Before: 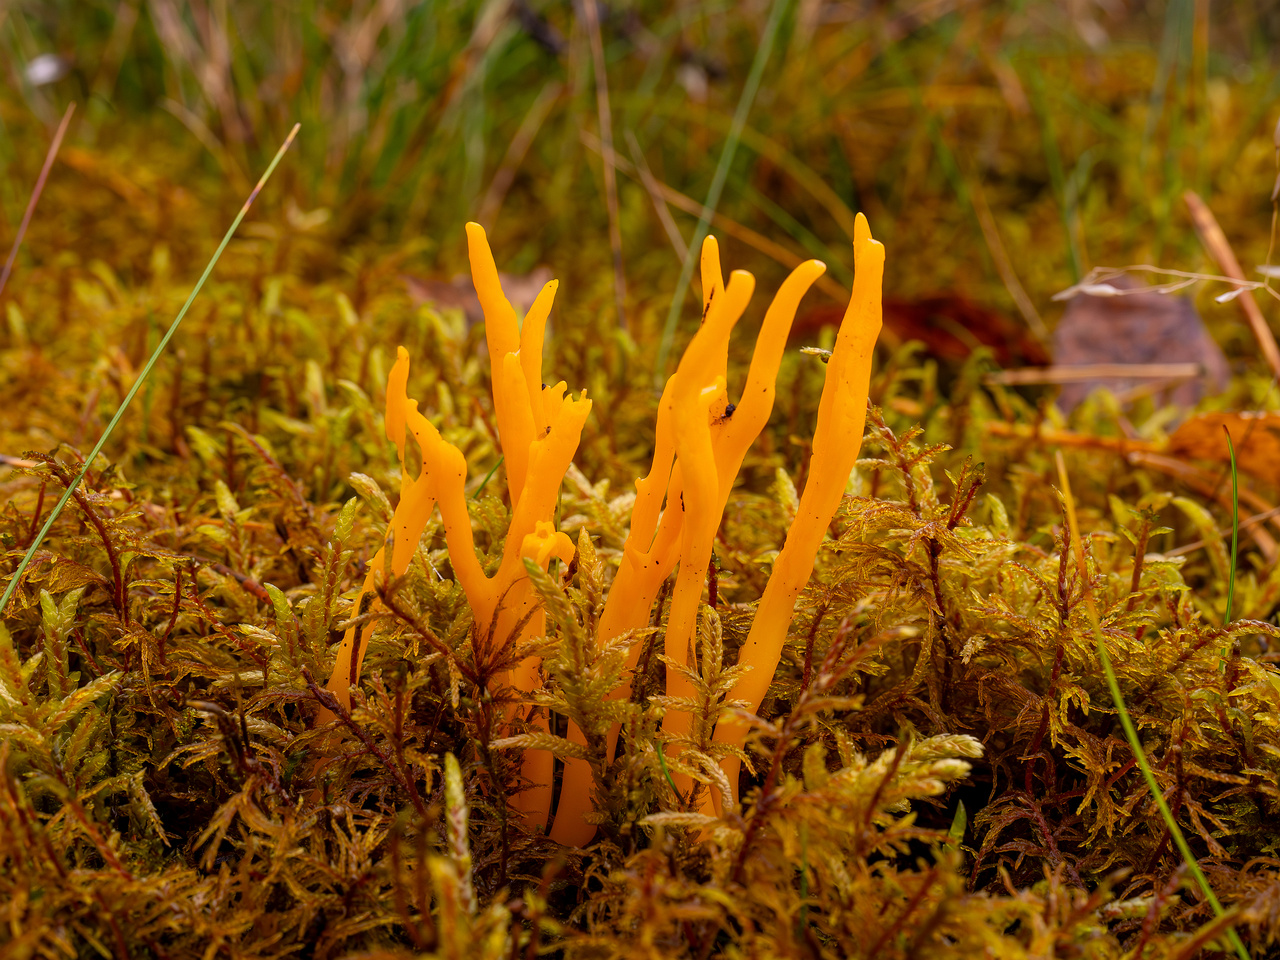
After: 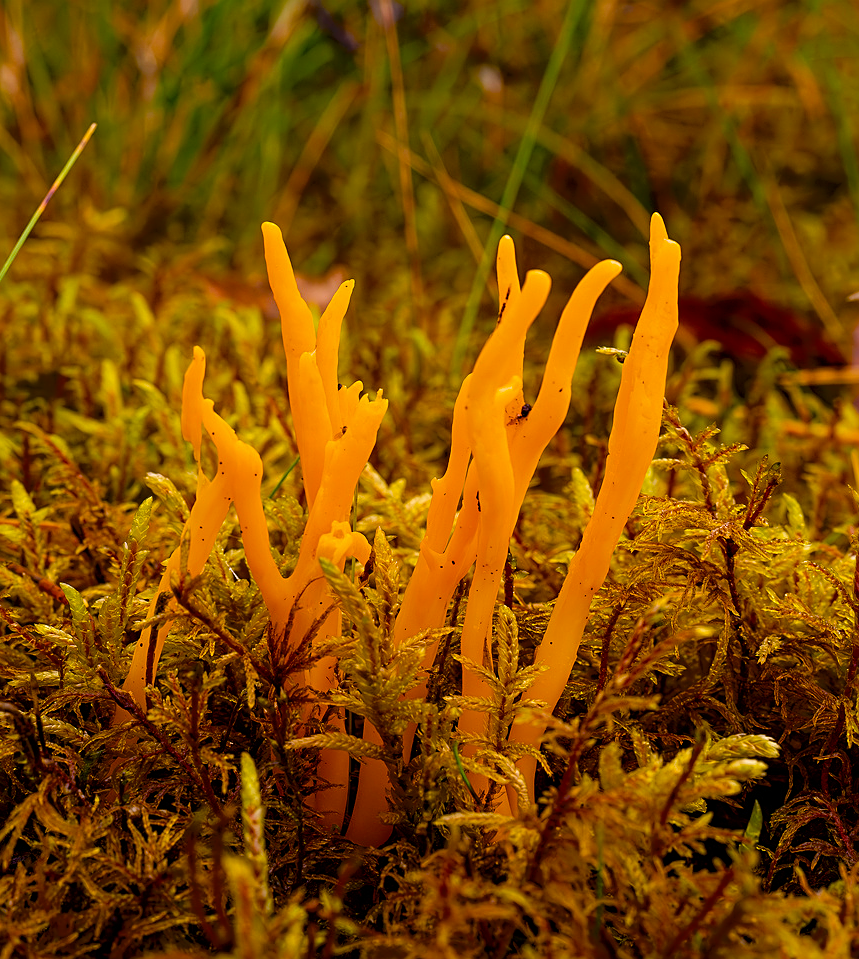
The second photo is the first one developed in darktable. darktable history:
tone curve: curves: ch0 [(0, 0) (0.003, 0.004) (0.011, 0.005) (0.025, 0.014) (0.044, 0.037) (0.069, 0.059) (0.1, 0.096) (0.136, 0.116) (0.177, 0.133) (0.224, 0.177) (0.277, 0.255) (0.335, 0.319) (0.399, 0.385) (0.468, 0.457) (0.543, 0.545) (0.623, 0.621) (0.709, 0.705) (0.801, 0.801) (0.898, 0.901) (1, 1)], color space Lab, independent channels, preserve colors none
color balance rgb: linear chroma grading › mid-tones 7.335%, perceptual saturation grading › global saturation 35.826%, perceptual saturation grading › shadows 35.62%, global vibrance 9.312%
crop and rotate: left 15.961%, right 16.915%
sharpen: amount 0.495
